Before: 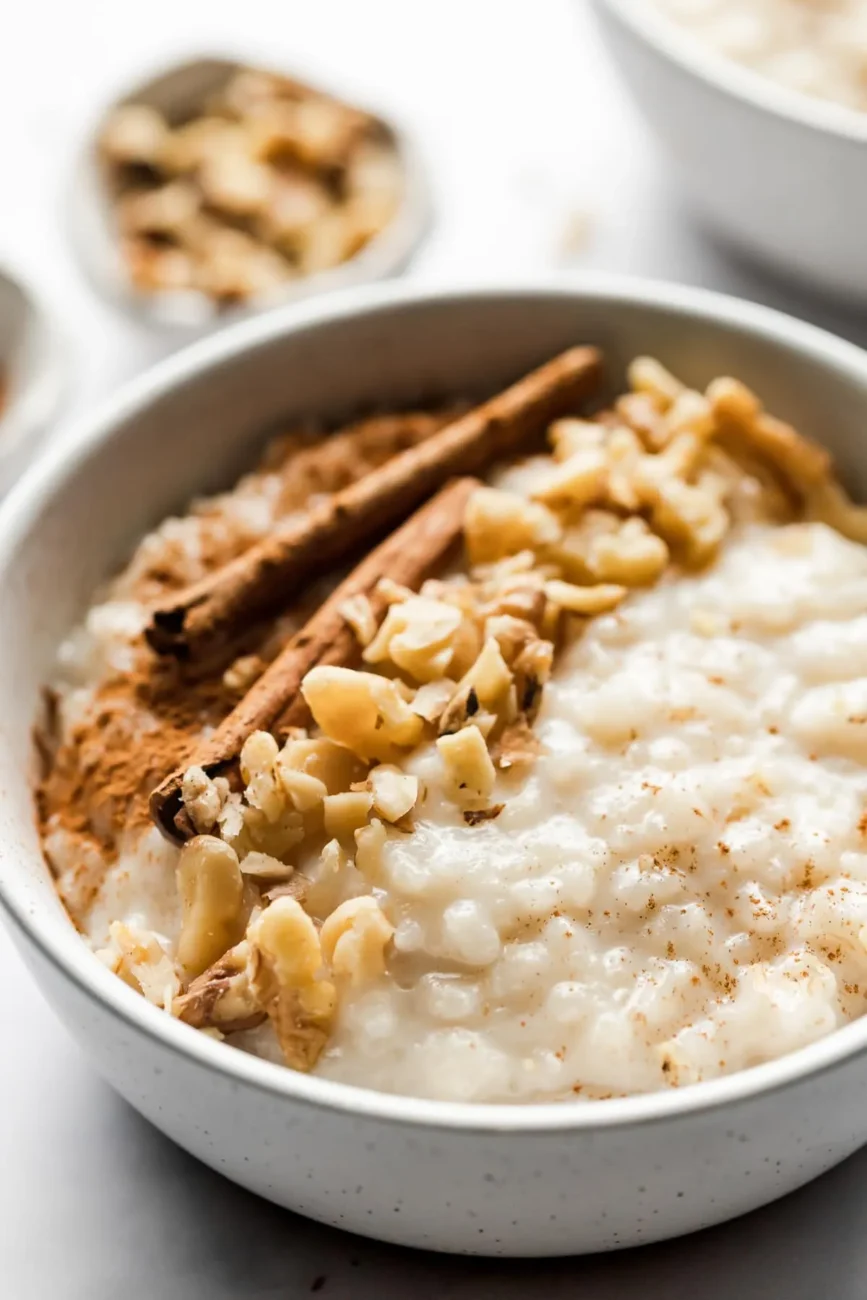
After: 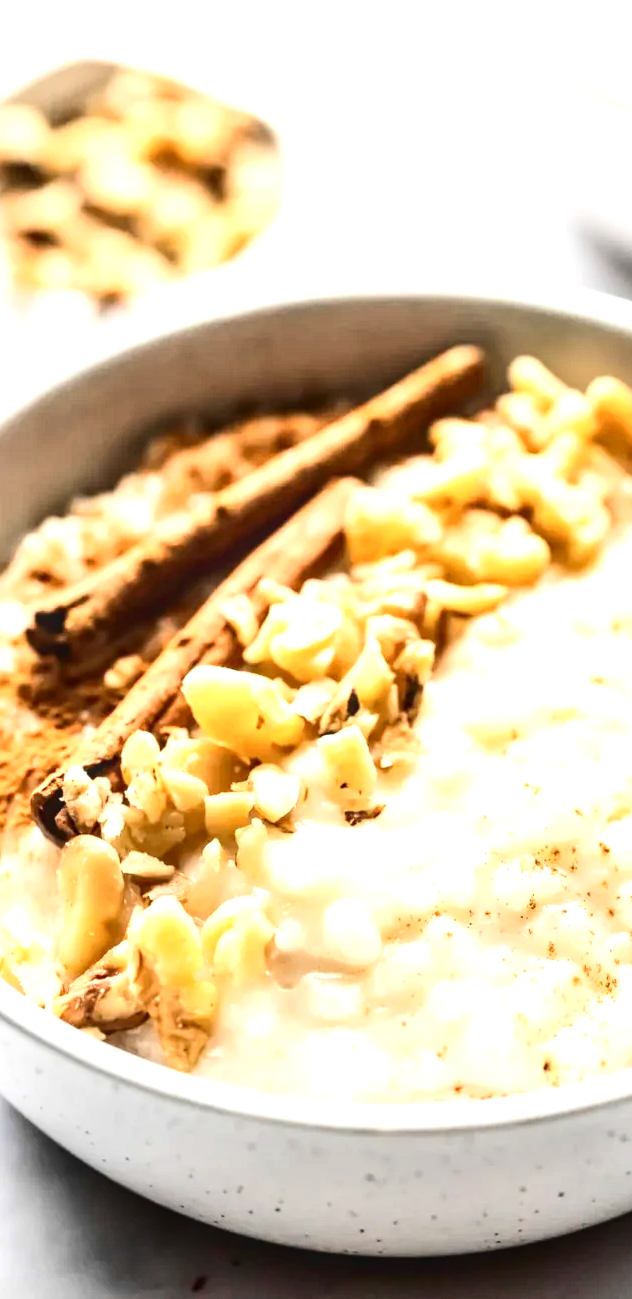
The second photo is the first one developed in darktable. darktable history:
contrast brightness saturation: contrast 0.27
crop: left 13.768%, right 13.273%
color zones: curves: ch1 [(0.25, 0.5) (0.747, 0.71)], mix 32.05%
local contrast: on, module defaults
exposure: black level correction 0, exposure 1.2 EV, compensate highlight preservation false
tone equalizer: edges refinement/feathering 500, mask exposure compensation -1.57 EV, preserve details no
